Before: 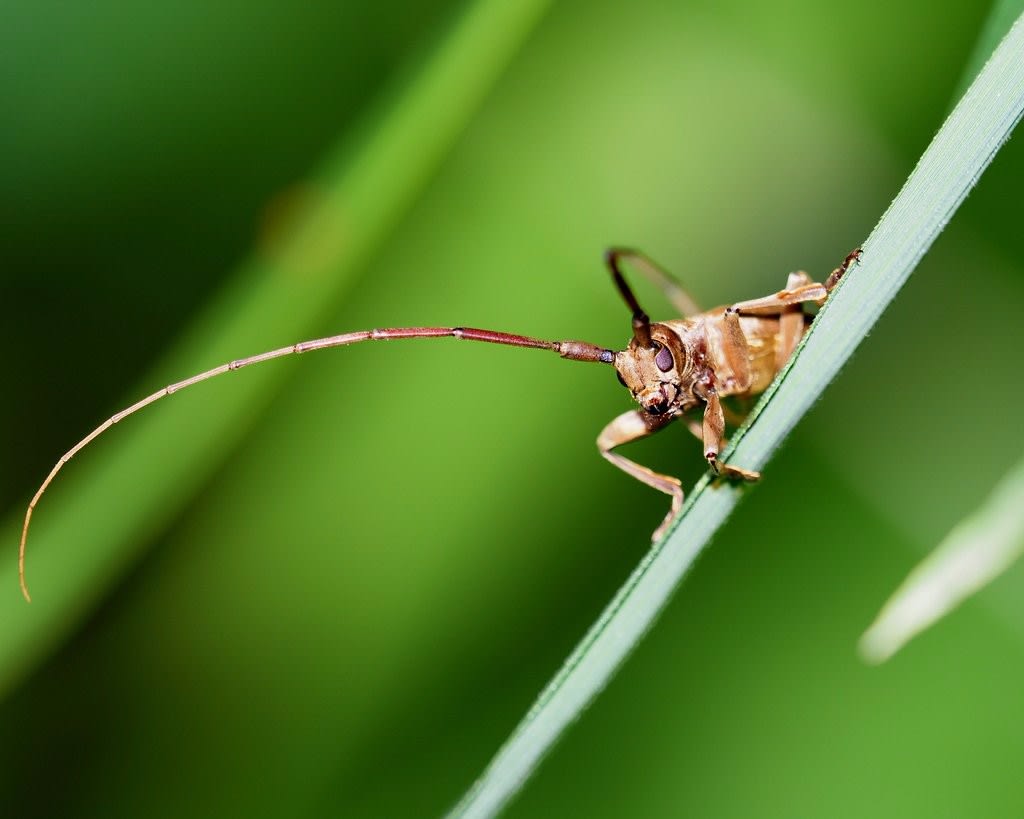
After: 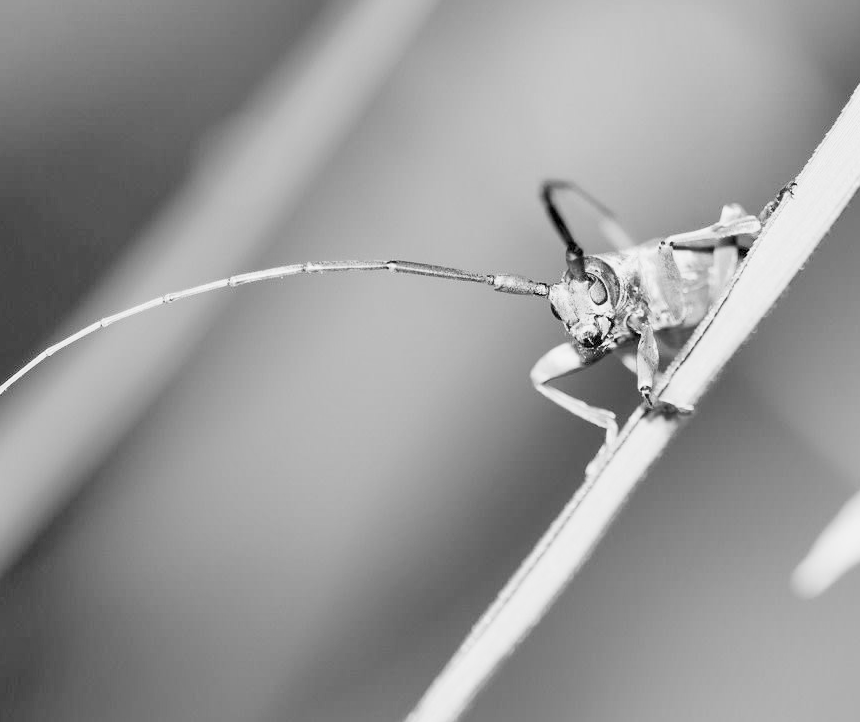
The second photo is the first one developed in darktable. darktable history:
filmic rgb: middle gray luminance 2.5%, black relative exposure -10 EV, white relative exposure 7 EV, threshold 6 EV, dynamic range scaling 10%, target black luminance 0%, hardness 3.19, latitude 44.39%, contrast 0.682, highlights saturation mix 5%, shadows ↔ highlights balance 13.63%, add noise in highlights 0, color science v3 (2019), use custom middle-gray values true, iterations of high-quality reconstruction 0, contrast in highlights soft, enable highlight reconstruction true
crop: left 6.446%, top 8.188%, right 9.538%, bottom 3.548%
white balance: red 1.066, blue 1.119
shadows and highlights: highlights color adjustment 0%, soften with gaussian
color calibration: output gray [0.246, 0.254, 0.501, 0], gray › normalize channels true, illuminant same as pipeline (D50), adaptation XYZ, x 0.346, y 0.359, gamut compression 0
